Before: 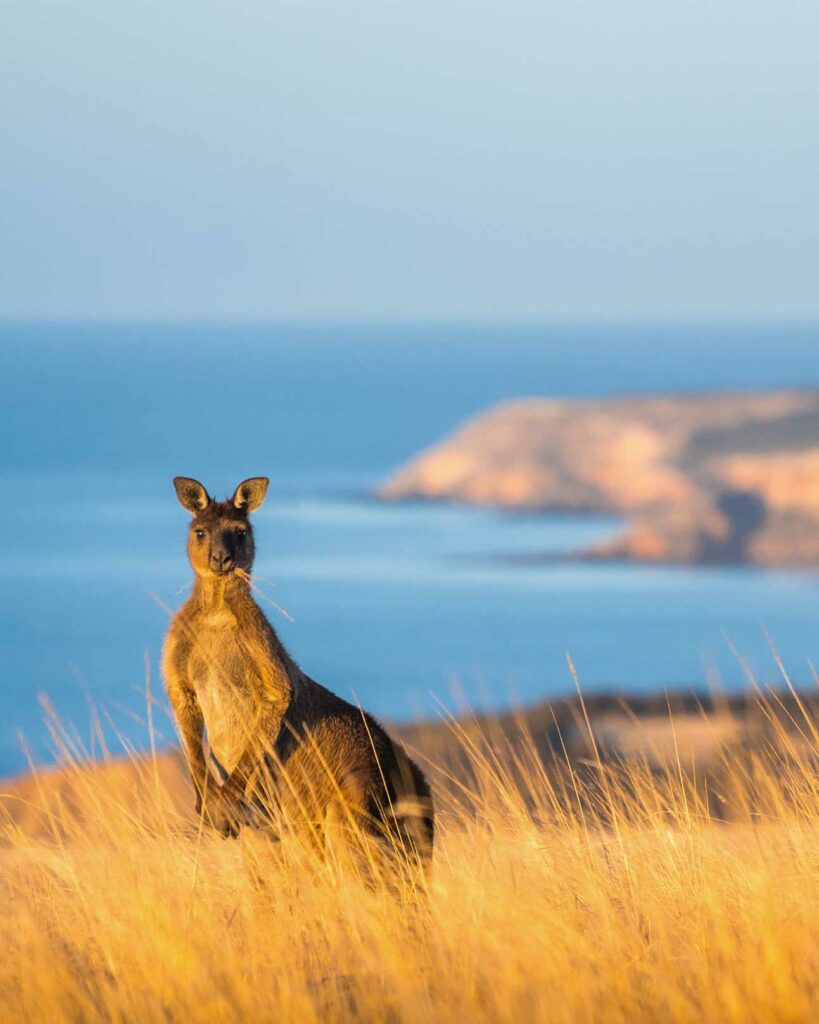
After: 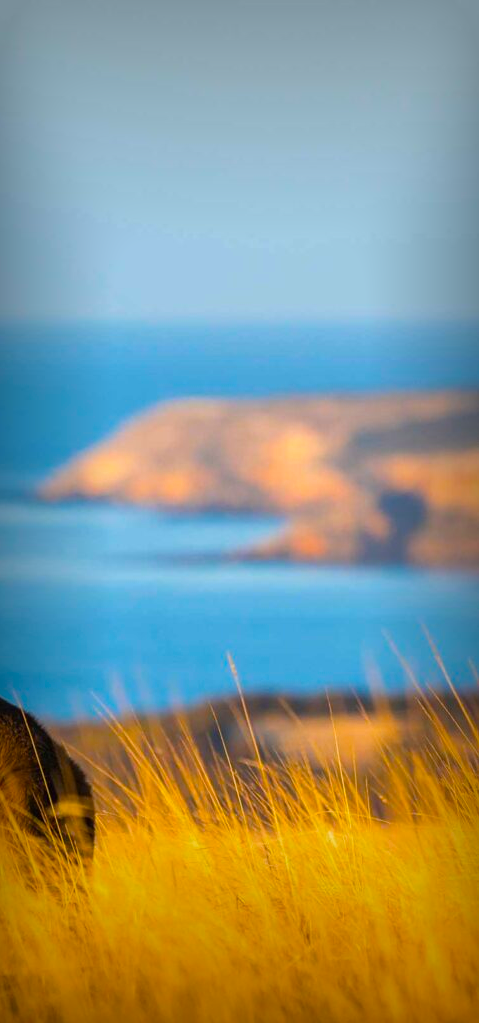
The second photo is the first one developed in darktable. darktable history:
vignetting: fall-off start 53.2%, brightness -0.594, saturation 0, automatic ratio true, width/height ratio 1.313, shape 0.22, unbound false
crop: left 41.402%
color balance rgb: linear chroma grading › global chroma 15%, perceptual saturation grading › global saturation 30%
